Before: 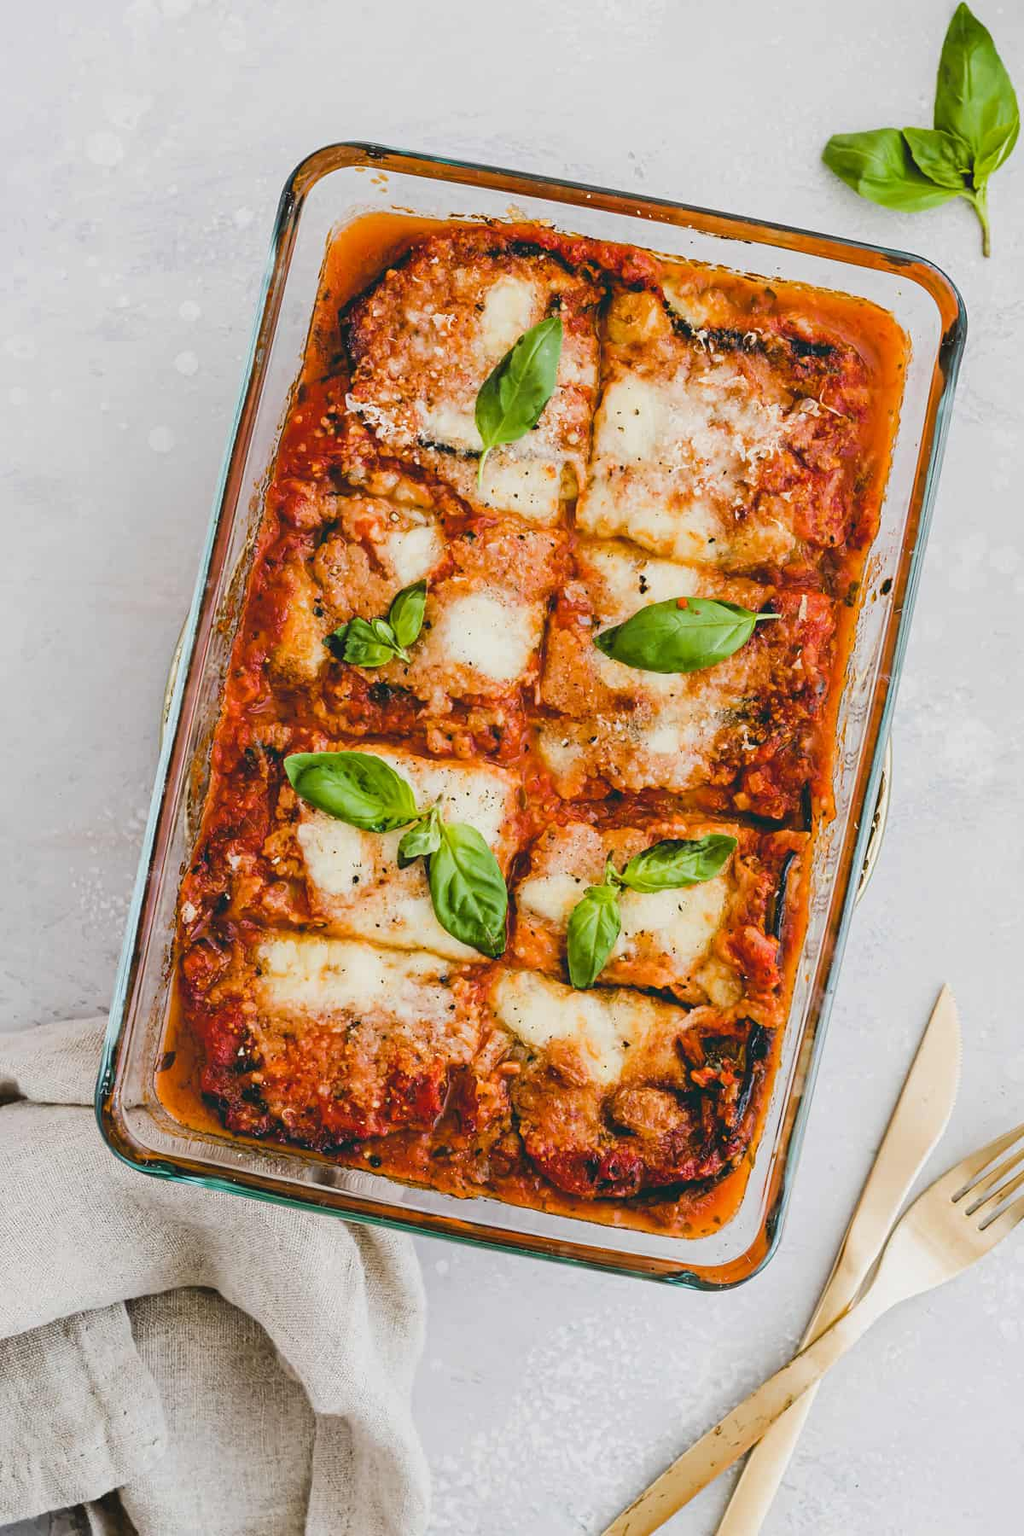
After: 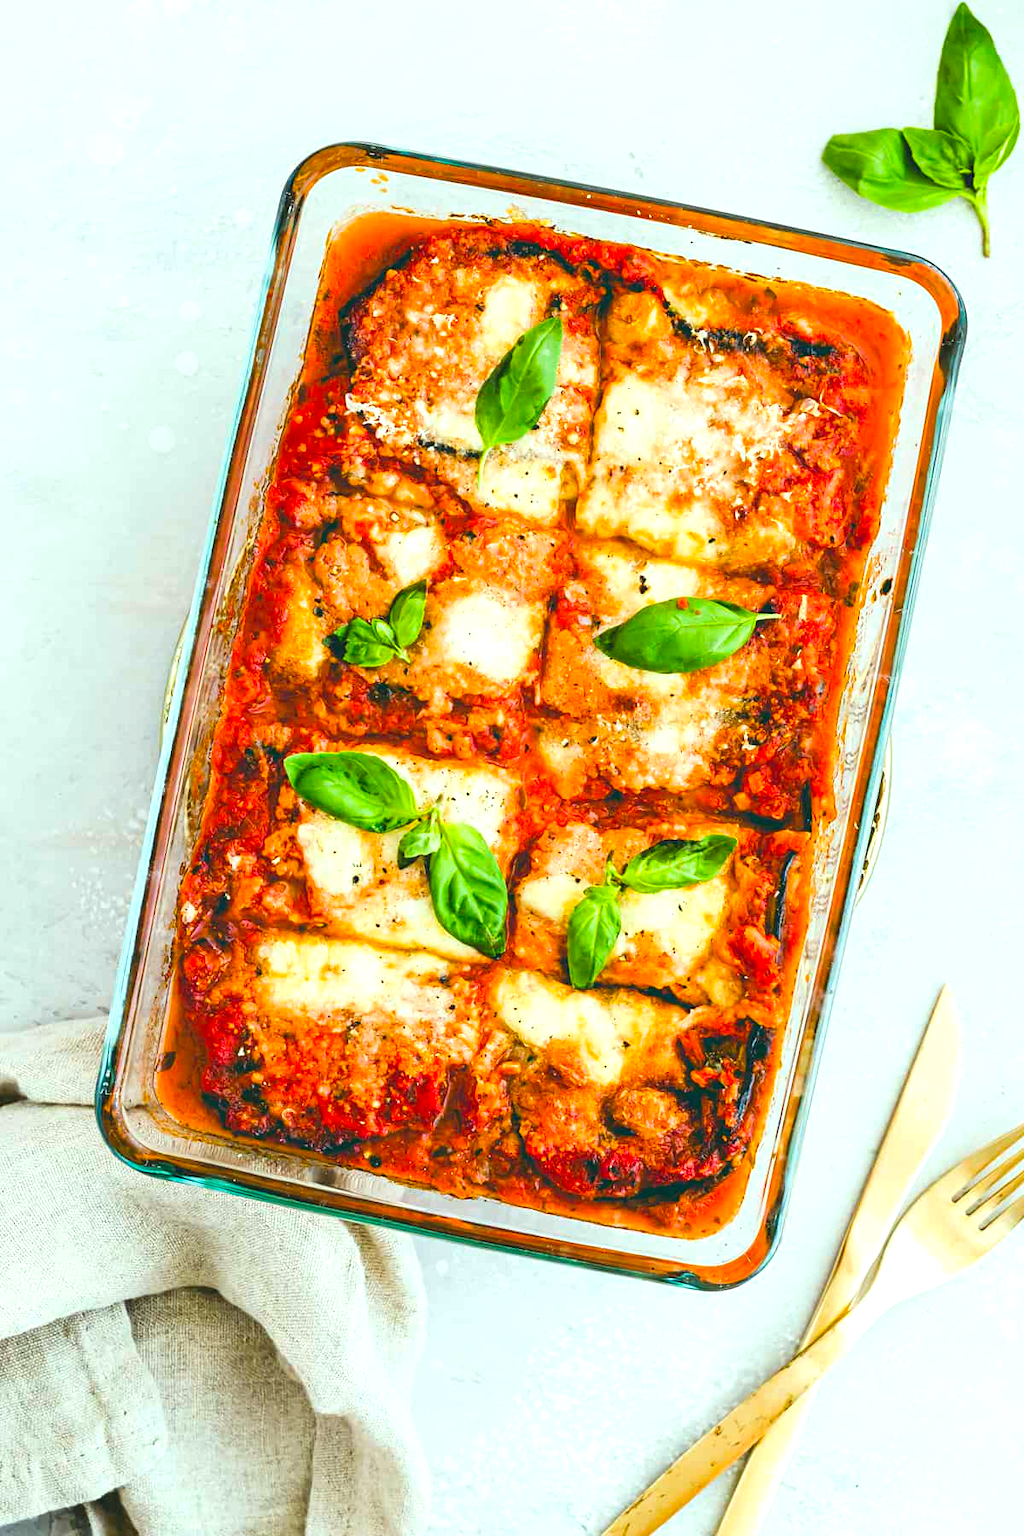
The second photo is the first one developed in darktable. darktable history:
color correction: highlights a* -7.49, highlights b* 0.962, shadows a* -3.7, saturation 1.42
exposure: black level correction 0, exposure 0.703 EV, compensate exposure bias true, compensate highlight preservation false
